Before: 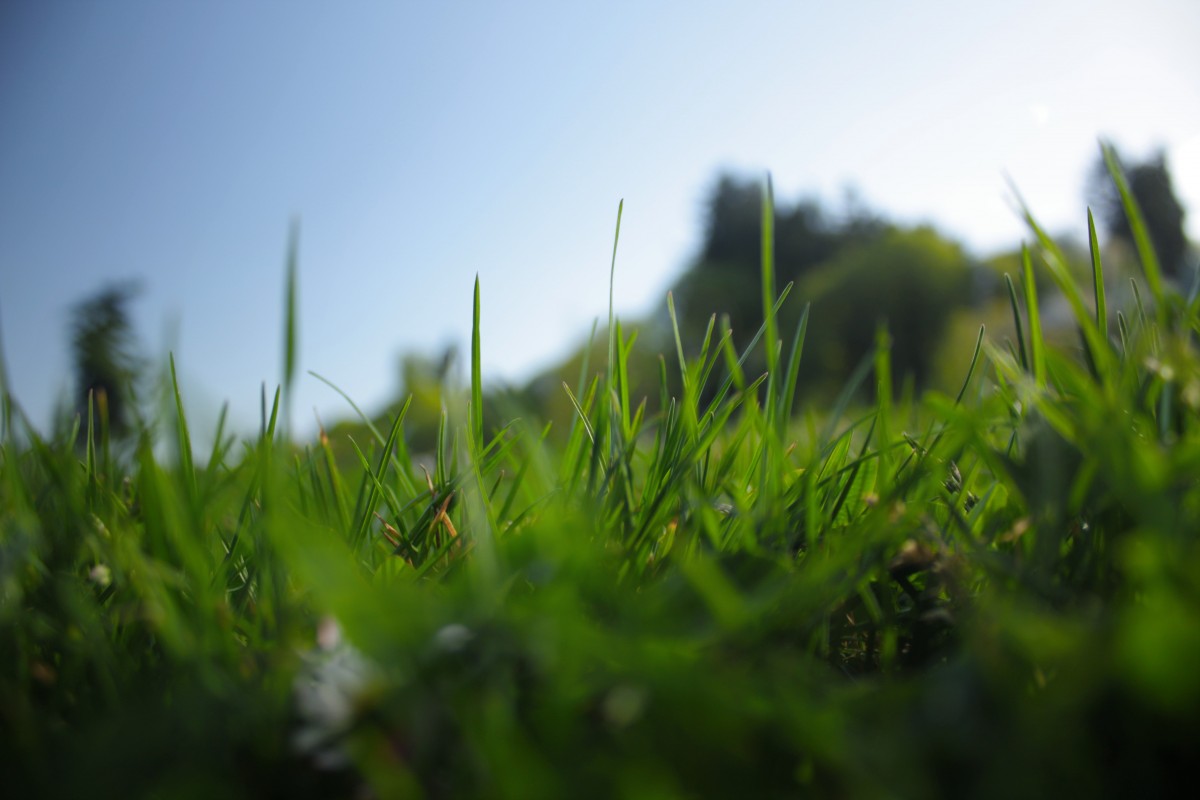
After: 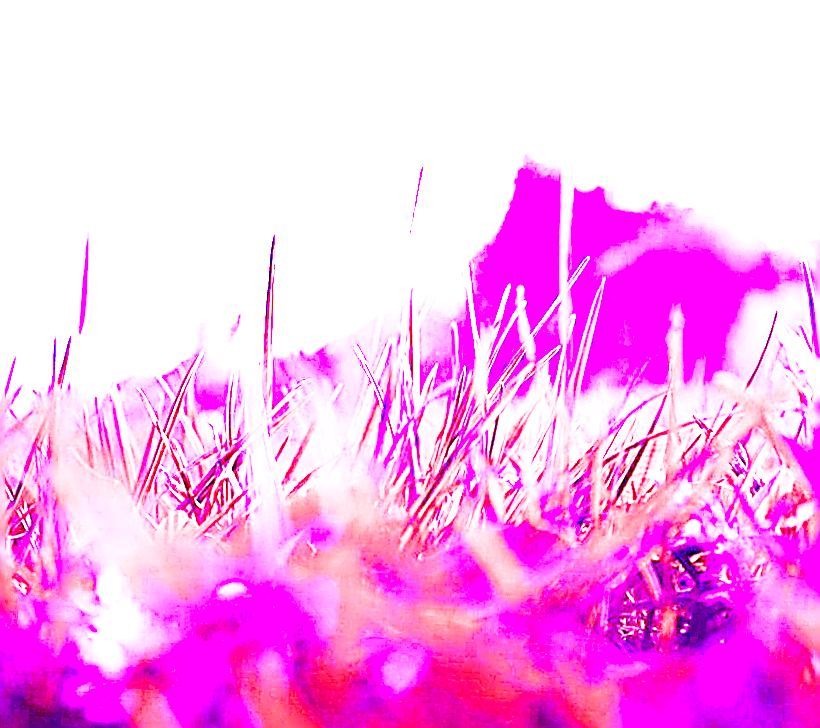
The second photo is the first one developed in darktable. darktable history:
rotate and perspective: rotation -0.45°, automatic cropping original format, crop left 0.008, crop right 0.992, crop top 0.012, crop bottom 0.988
base curve: curves: ch0 [(0, 0) (0.028, 0.03) (0.121, 0.232) (0.46, 0.748) (0.859, 0.968) (1, 1)], preserve colors none
crop and rotate: angle -3.27°, left 14.277%, top 0.028%, right 10.766%, bottom 0.028%
color calibration: illuminant custom, x 0.379, y 0.481, temperature 4443.07 K
white balance: red 8, blue 8
sharpen: amount 1.861
